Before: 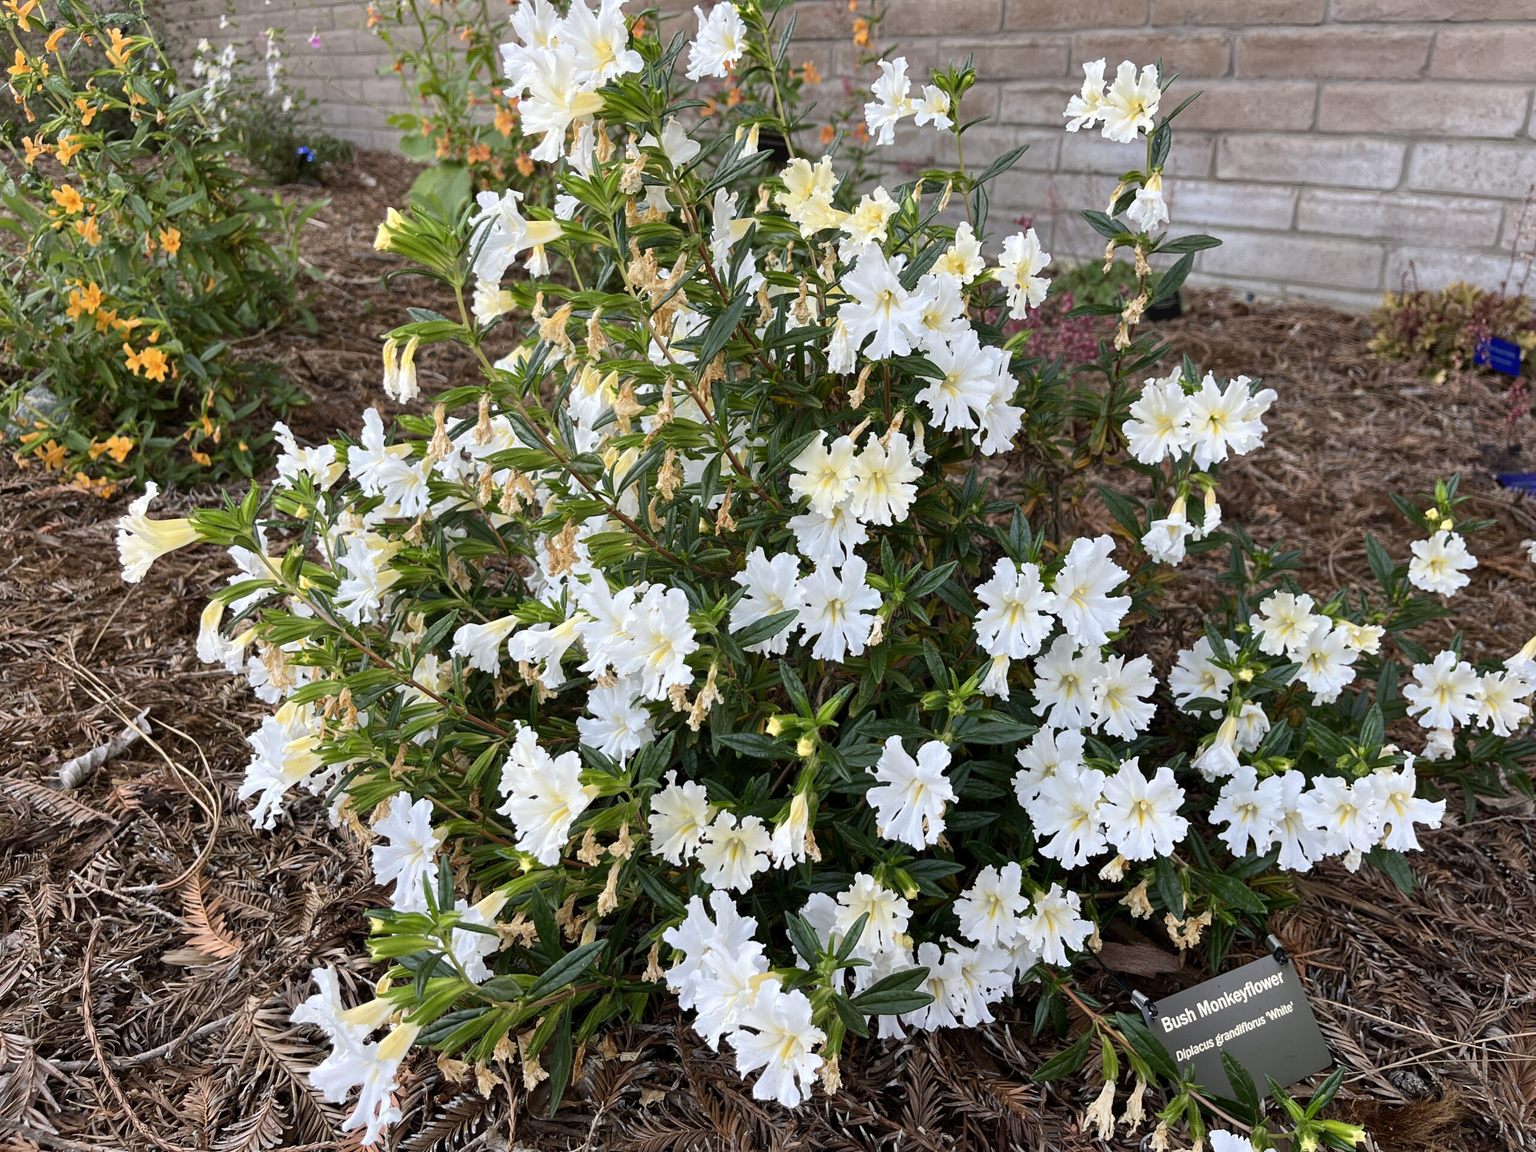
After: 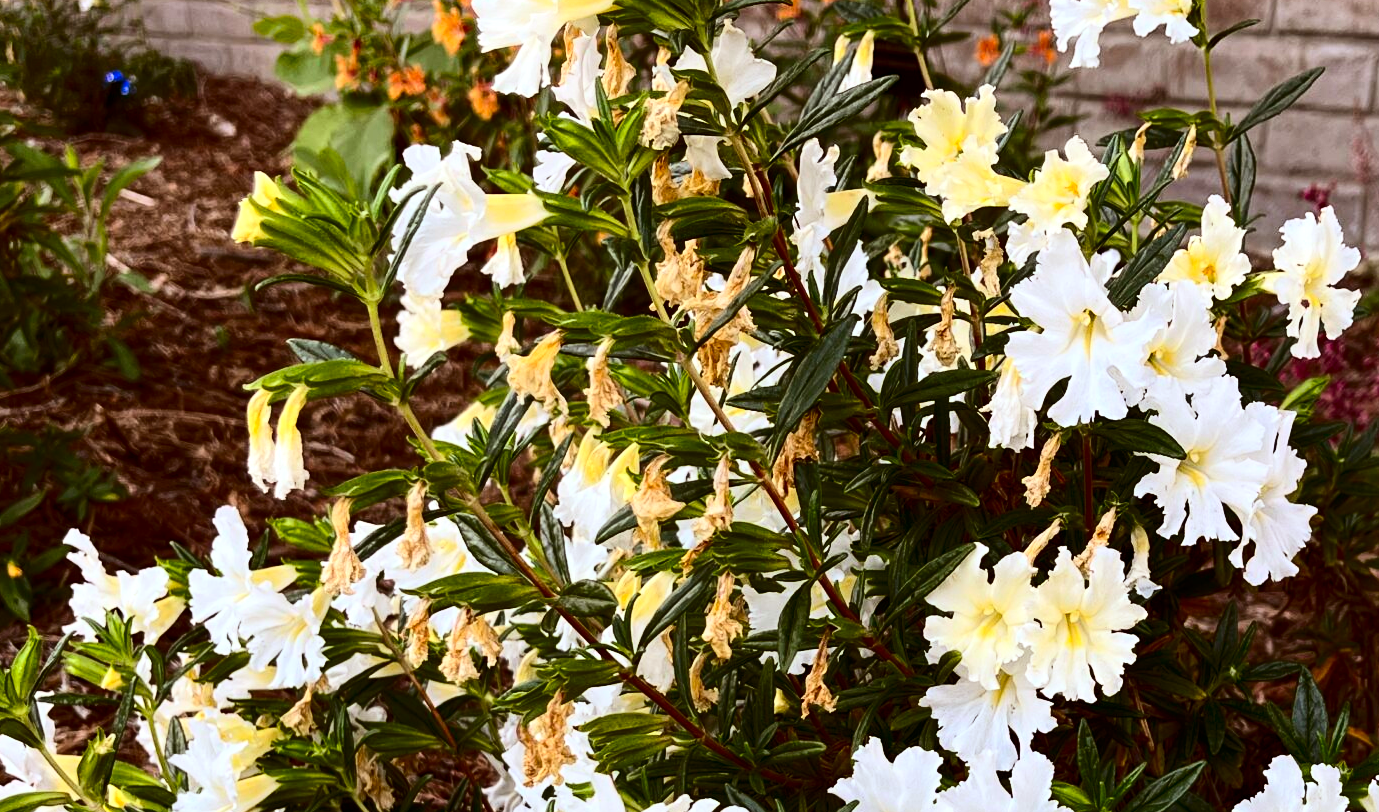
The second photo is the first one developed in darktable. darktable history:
crop: left 15.306%, top 9.065%, right 30.789%, bottom 48.638%
rgb levels: mode RGB, independent channels, levels [[0, 0.5, 1], [0, 0.521, 1], [0, 0.536, 1]]
contrast brightness saturation: contrast 0.32, brightness -0.08, saturation 0.17
exposure: exposure 0.081 EV, compensate highlight preservation false
